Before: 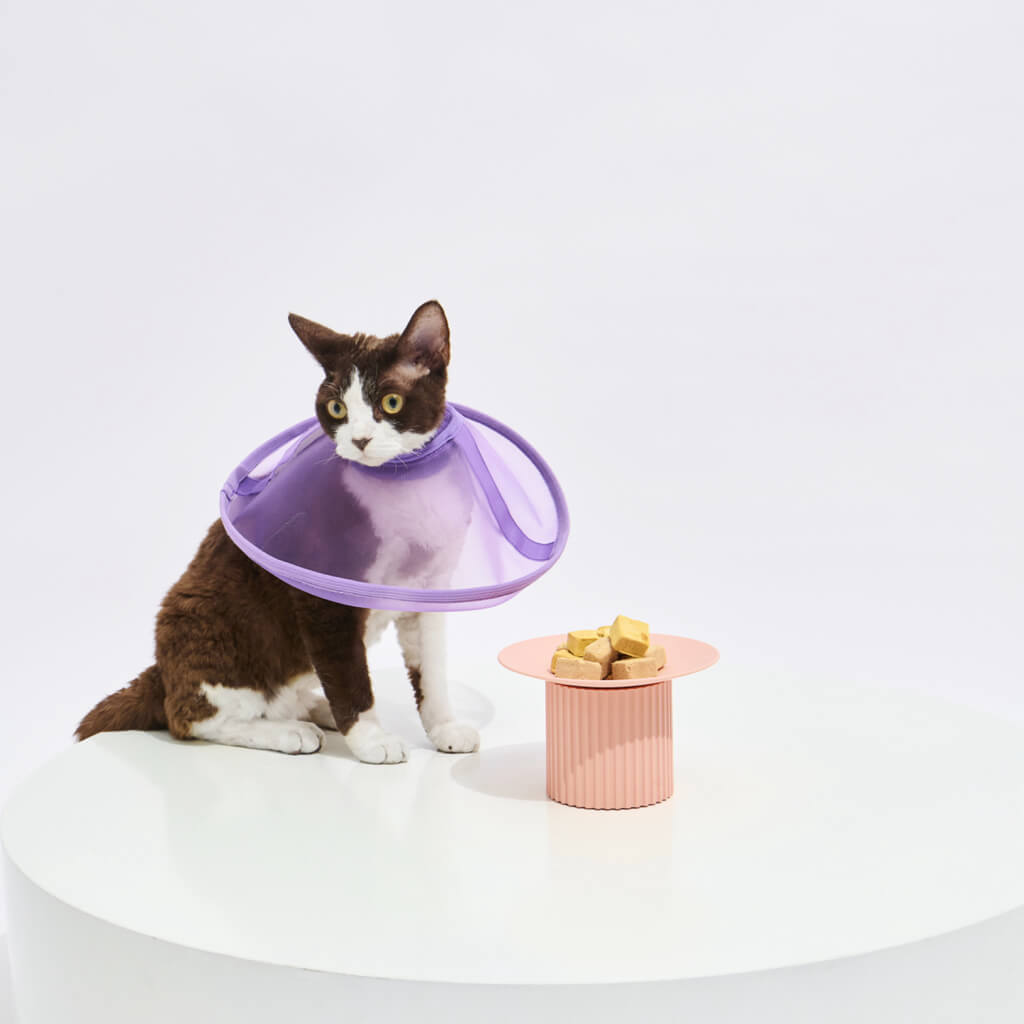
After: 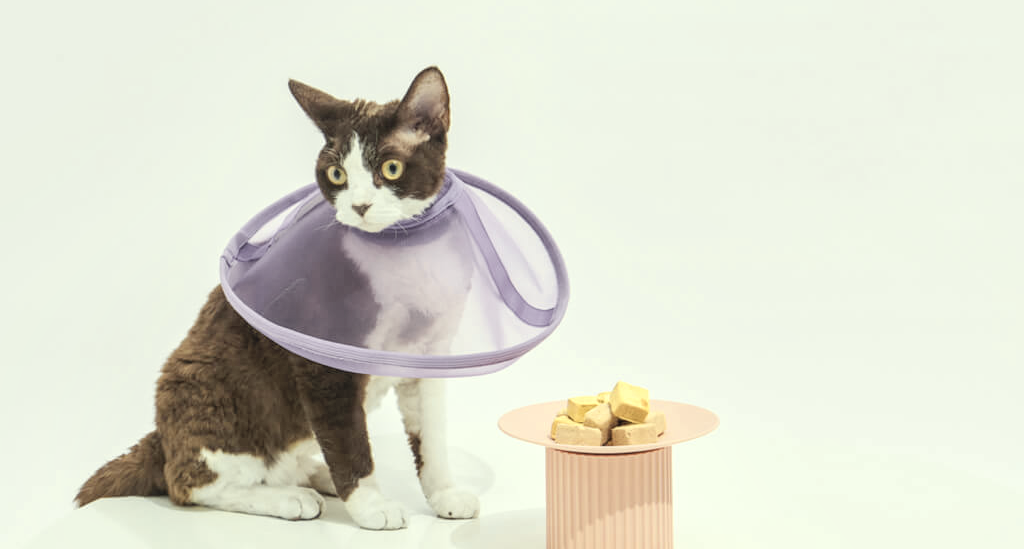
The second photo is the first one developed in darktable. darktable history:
color correction: highlights a* -4.42, highlights b* 6.85
local contrast: on, module defaults
contrast brightness saturation: brightness 0.189, saturation -0.489
color zones: curves: ch0 [(0, 0.511) (0.143, 0.531) (0.286, 0.56) (0.429, 0.5) (0.571, 0.5) (0.714, 0.5) (0.857, 0.5) (1, 0.5)]; ch1 [(0, 0.525) (0.143, 0.705) (0.286, 0.715) (0.429, 0.35) (0.571, 0.35) (0.714, 0.35) (0.857, 0.4) (1, 0.4)]; ch2 [(0, 0.572) (0.143, 0.512) (0.286, 0.473) (0.429, 0.45) (0.571, 0.5) (0.714, 0.5) (0.857, 0.518) (1, 0.518)]
crop and rotate: top 22.854%, bottom 23.455%
